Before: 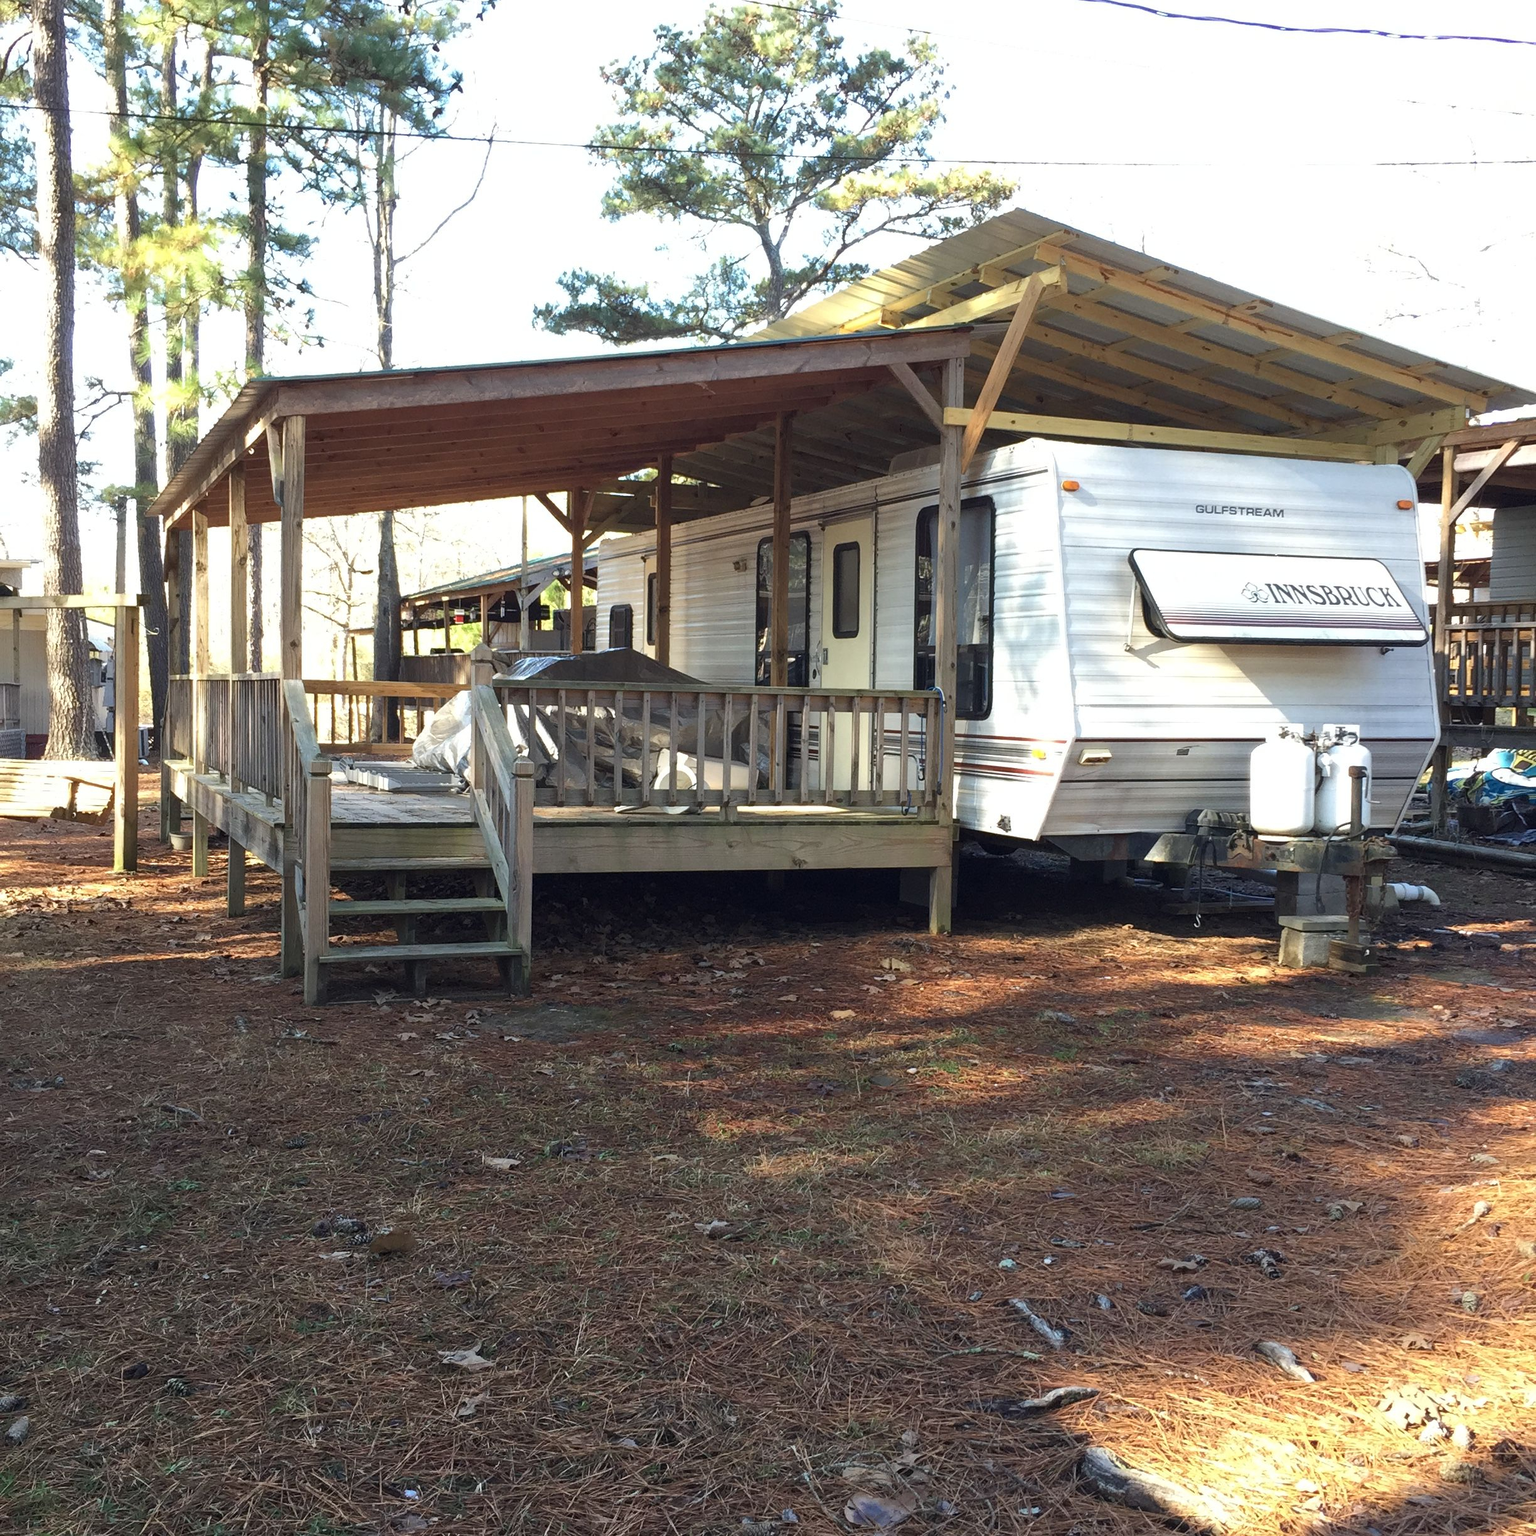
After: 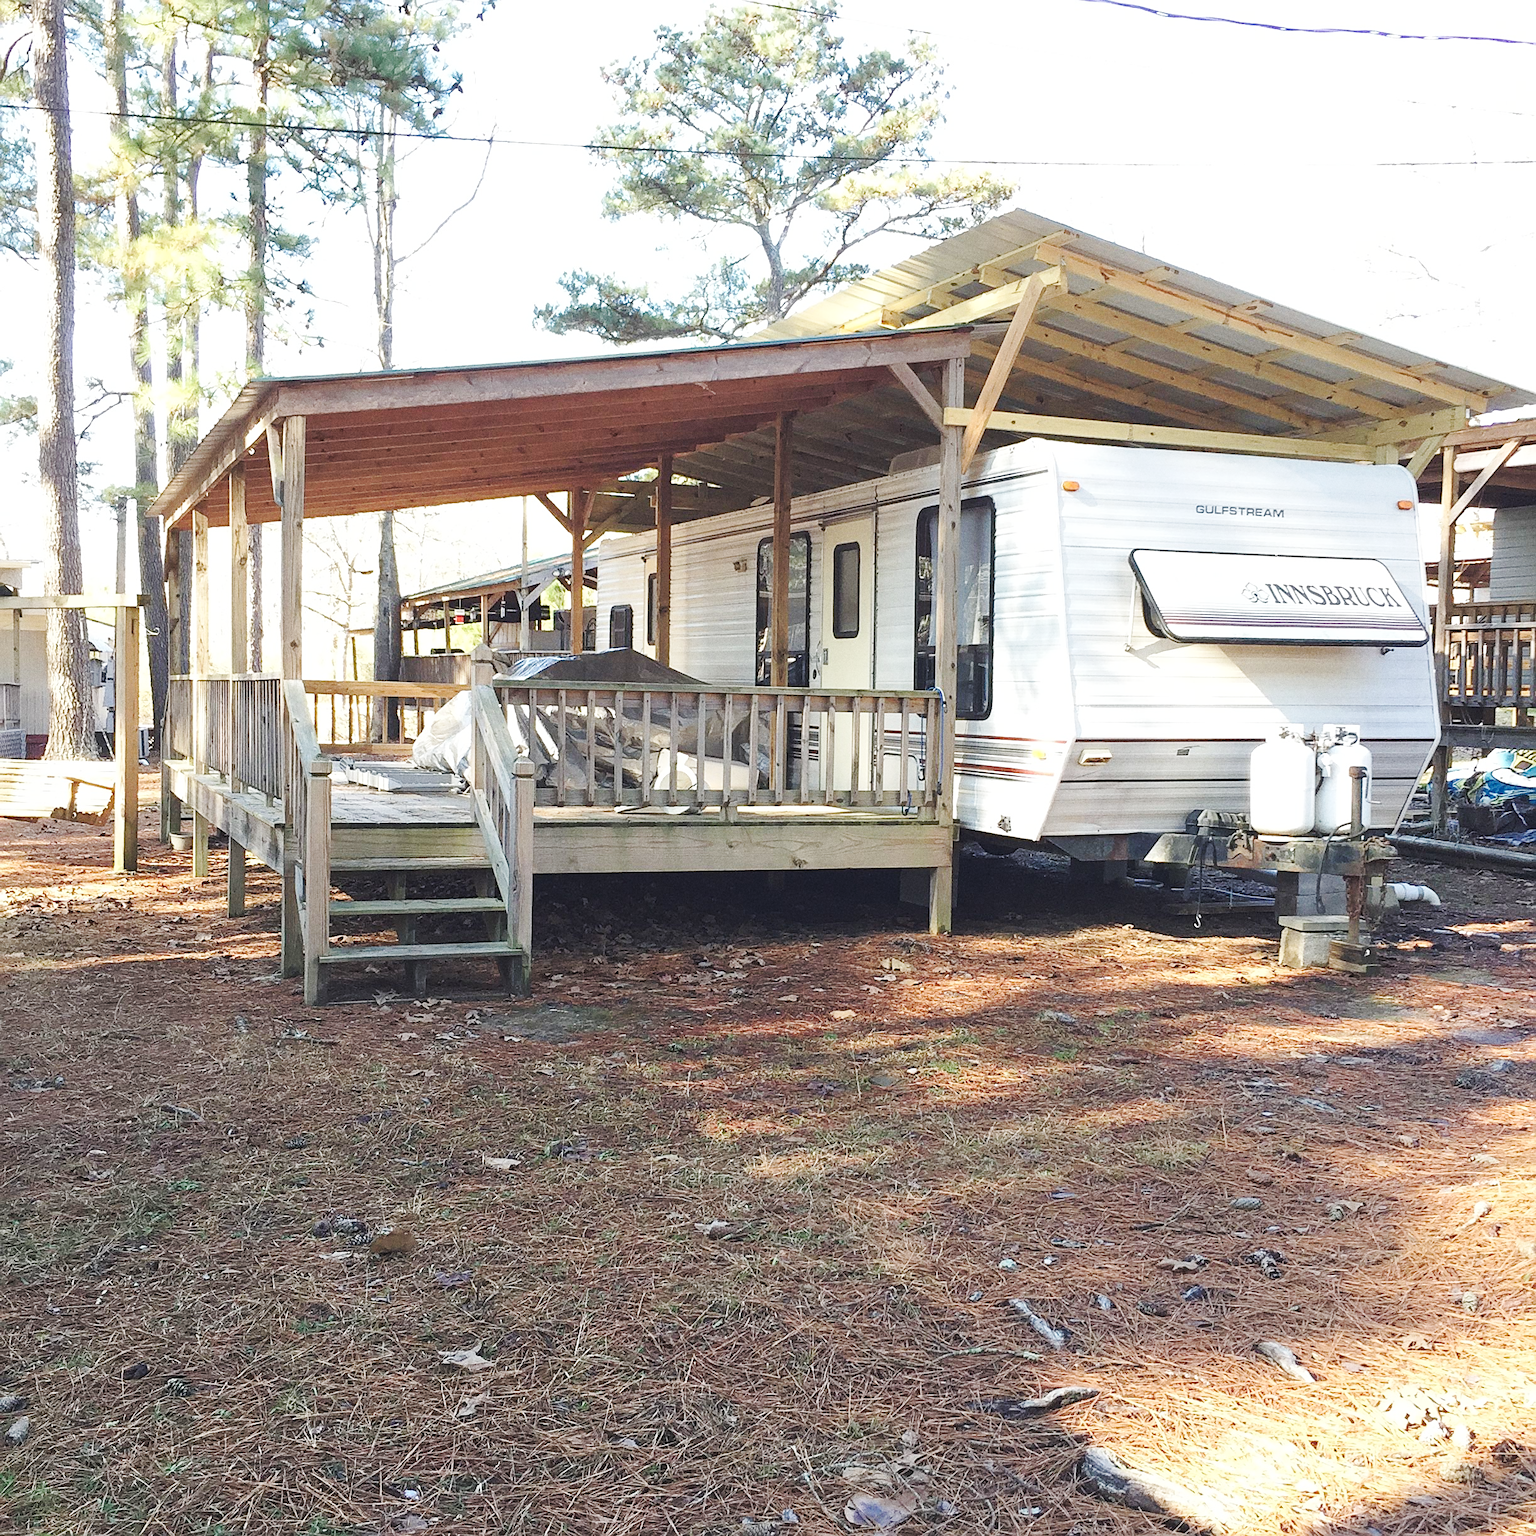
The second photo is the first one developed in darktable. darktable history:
grain: coarseness 0.09 ISO
sharpen: on, module defaults
base curve: curves: ch0 [(0, 0.007) (0.028, 0.063) (0.121, 0.311) (0.46, 0.743) (0.859, 0.957) (1, 1)], preserve colors none
